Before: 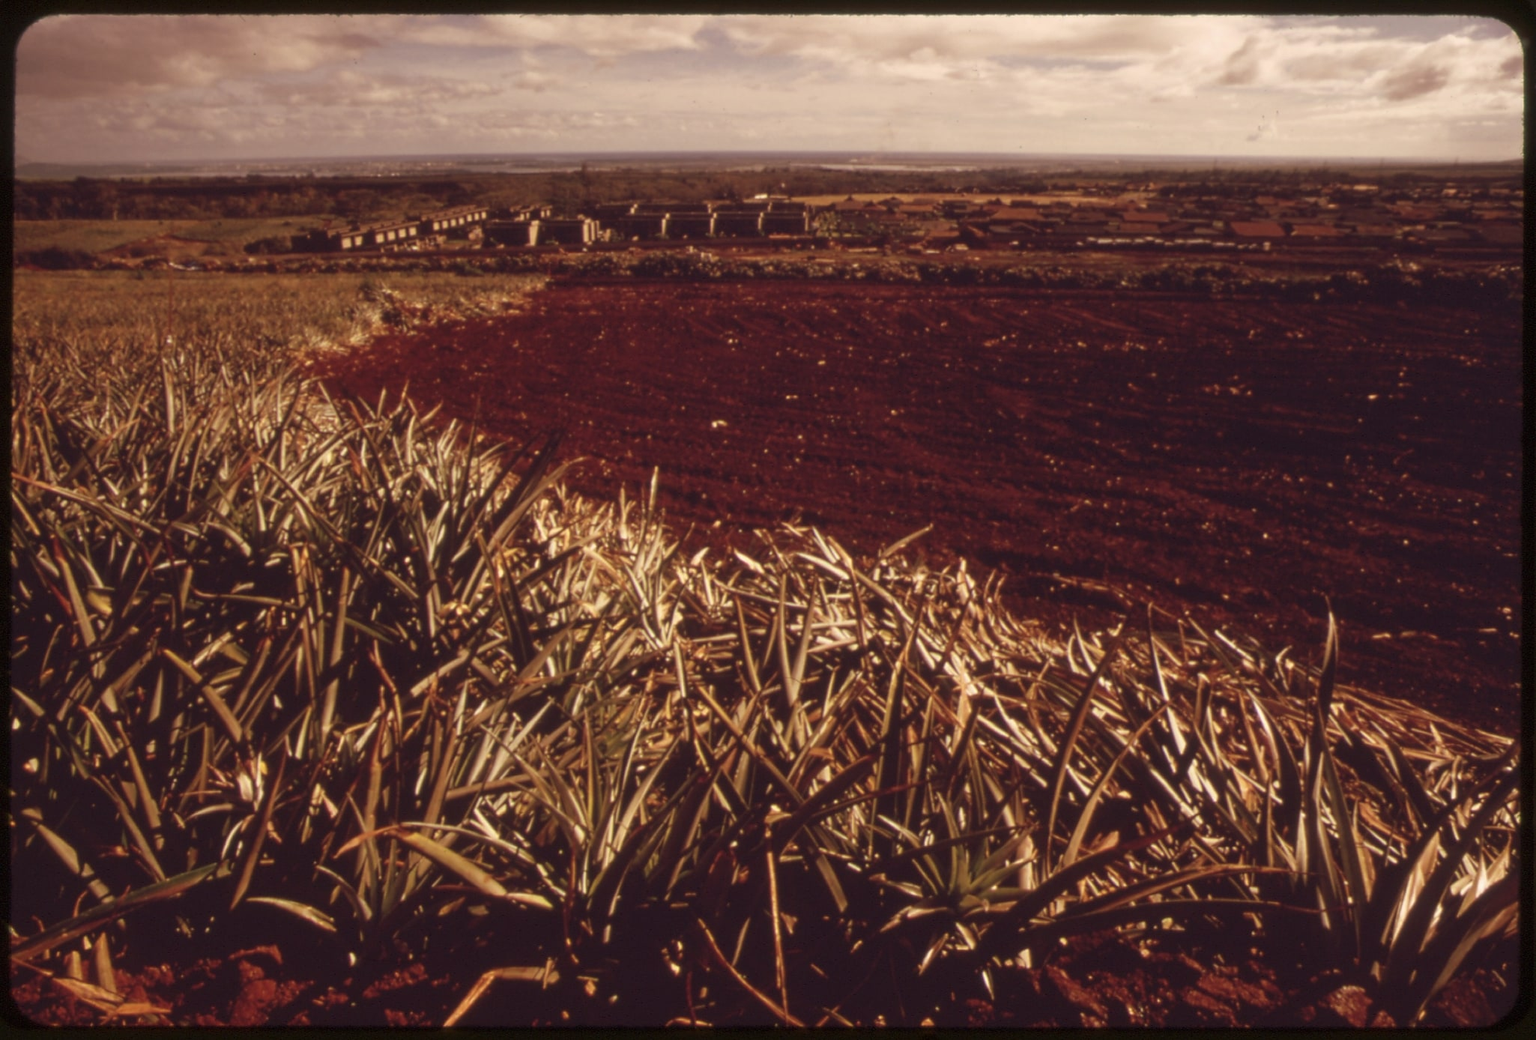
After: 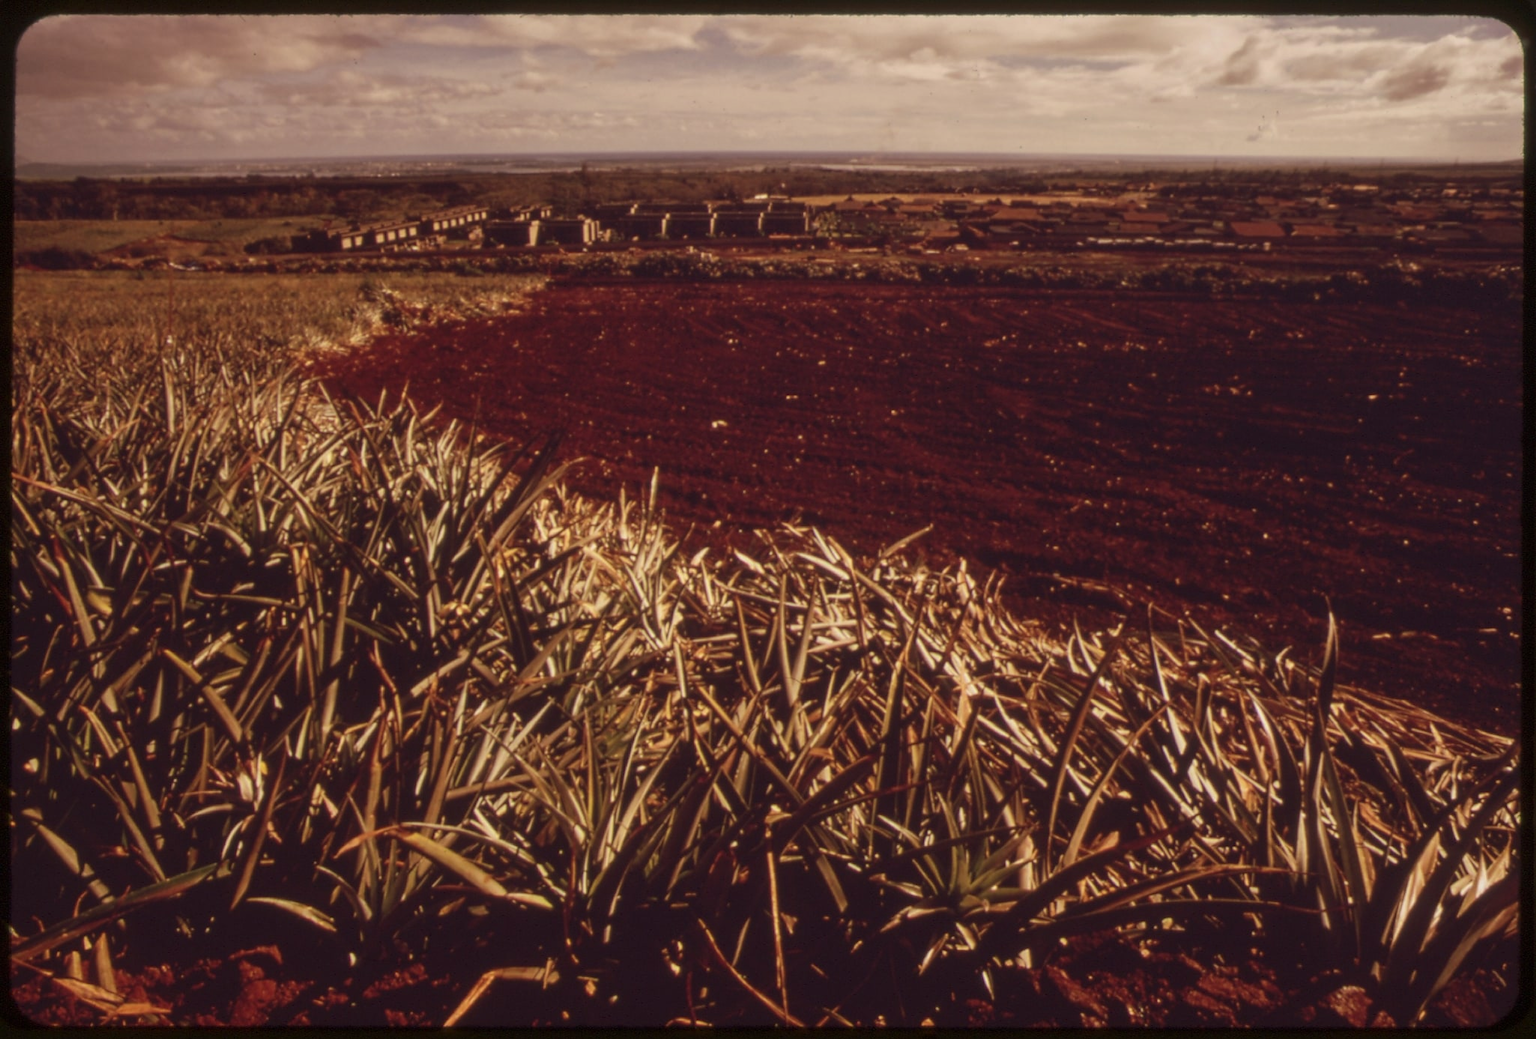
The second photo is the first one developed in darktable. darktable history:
contrast brightness saturation: contrast 0.08, saturation 0.02
local contrast: detail 110%
shadows and highlights: shadows -20, white point adjustment -2, highlights -35
